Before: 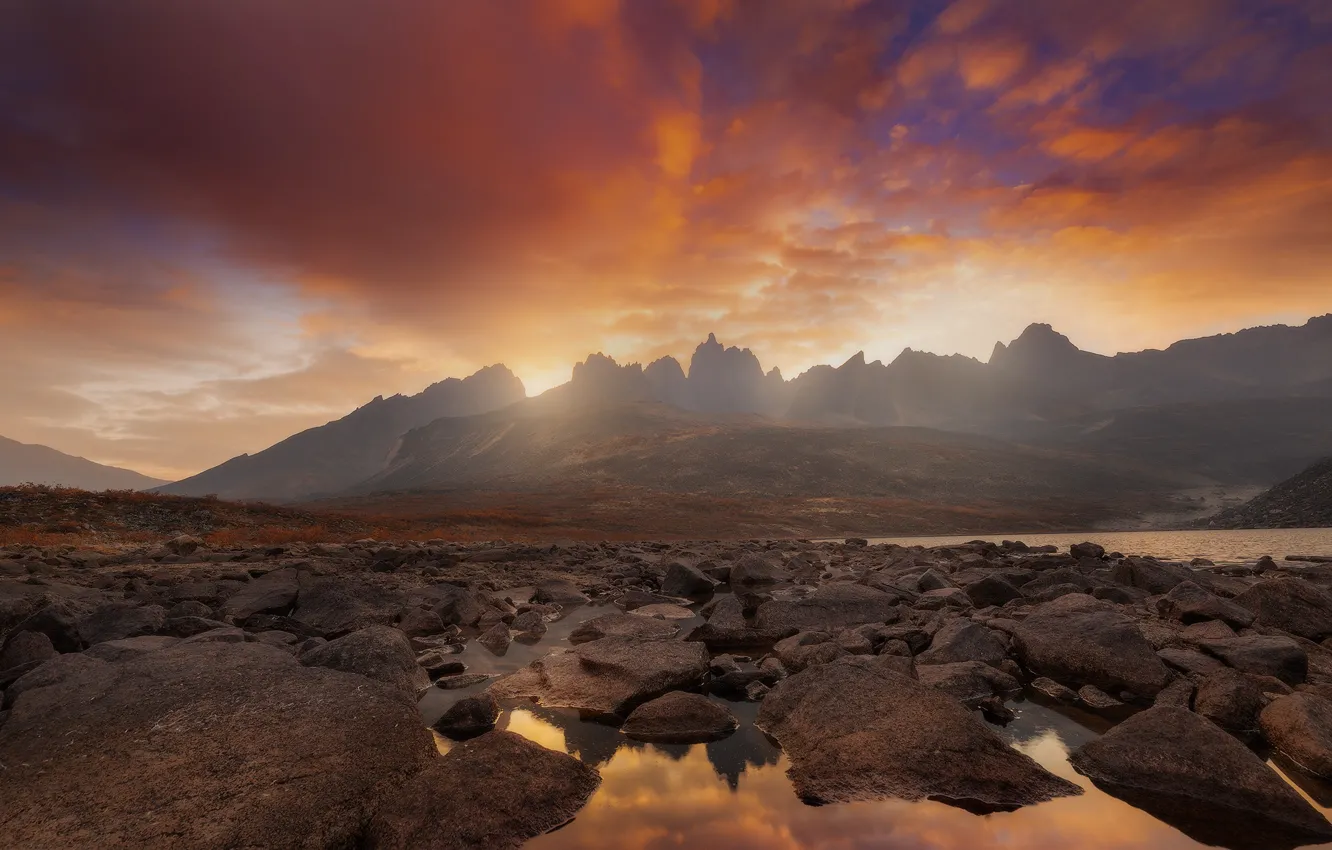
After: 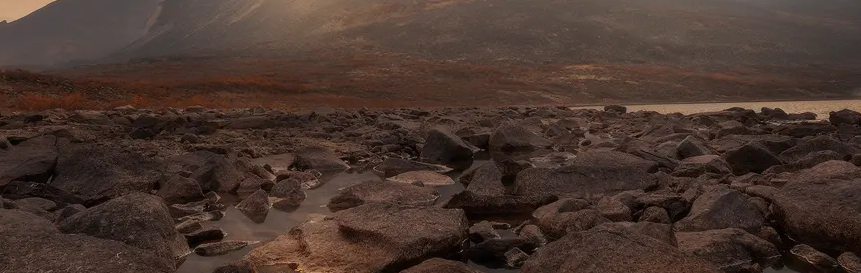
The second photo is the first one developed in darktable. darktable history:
crop: left 18.119%, top 51.036%, right 17.175%, bottom 16.823%
